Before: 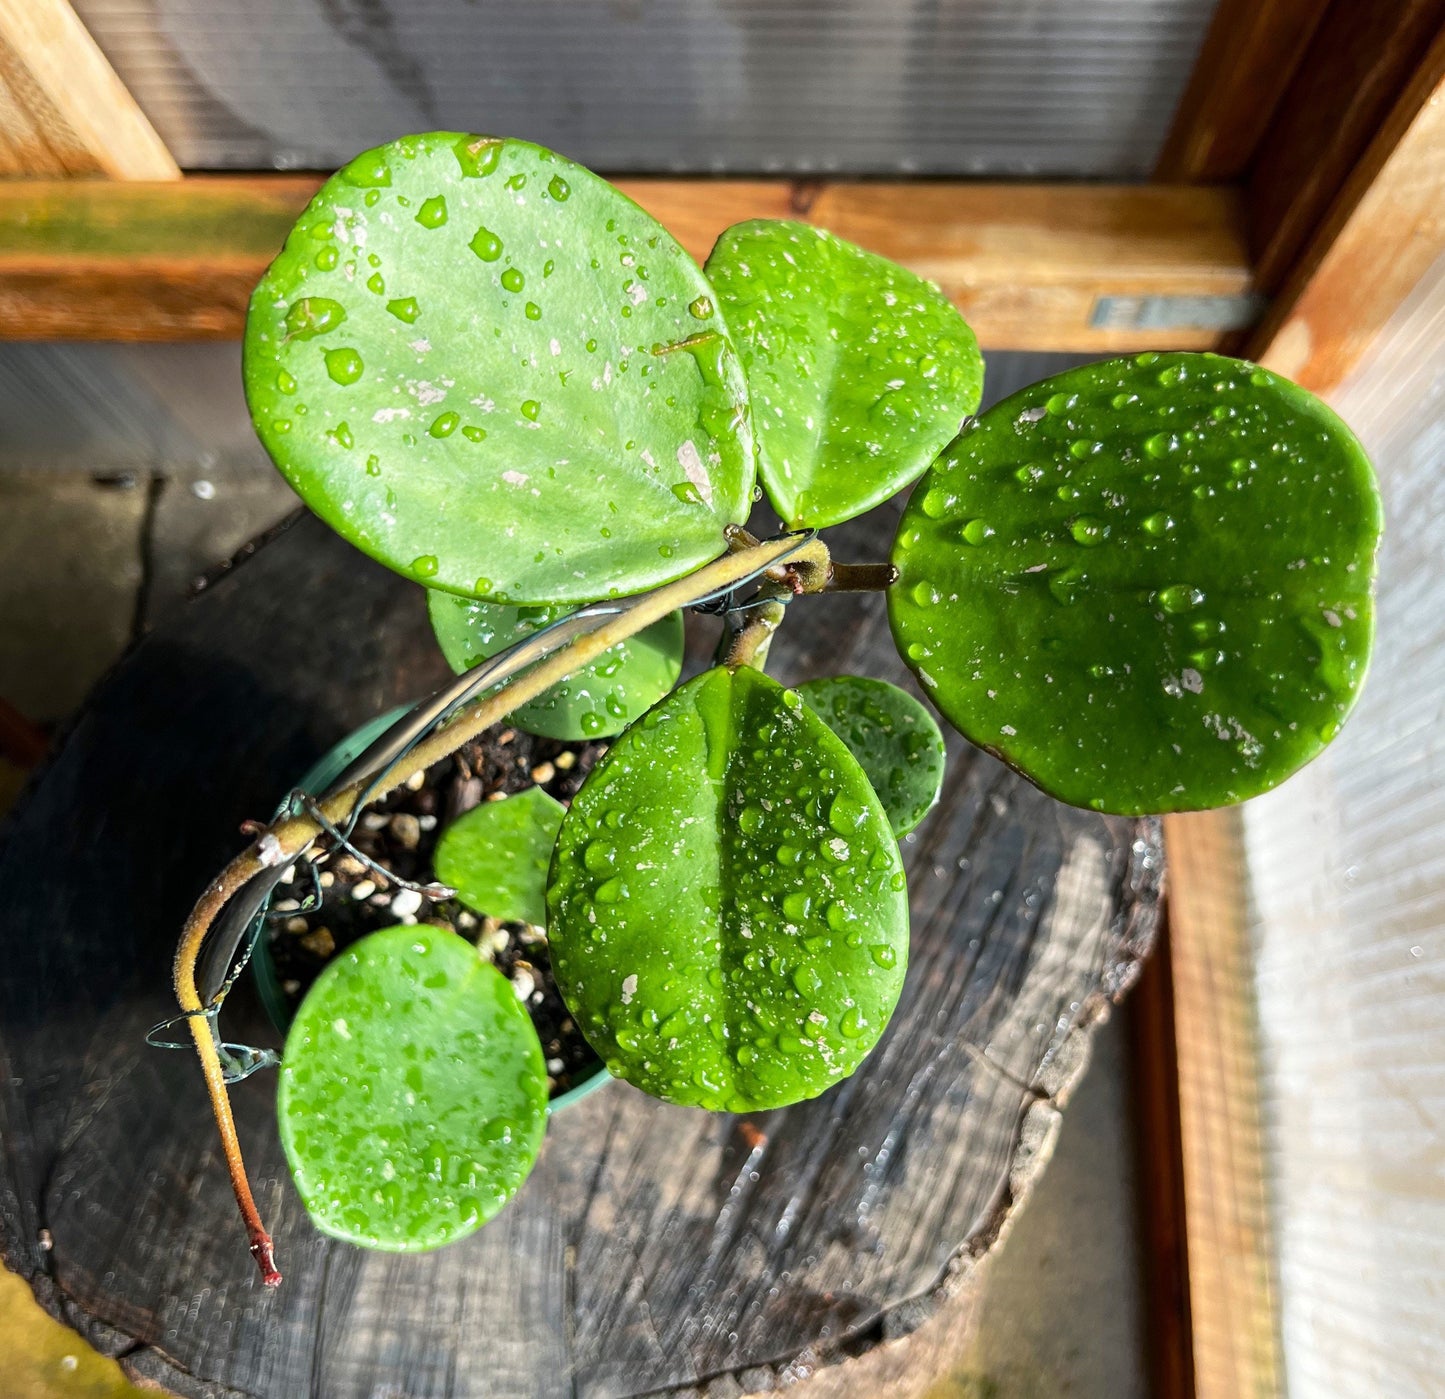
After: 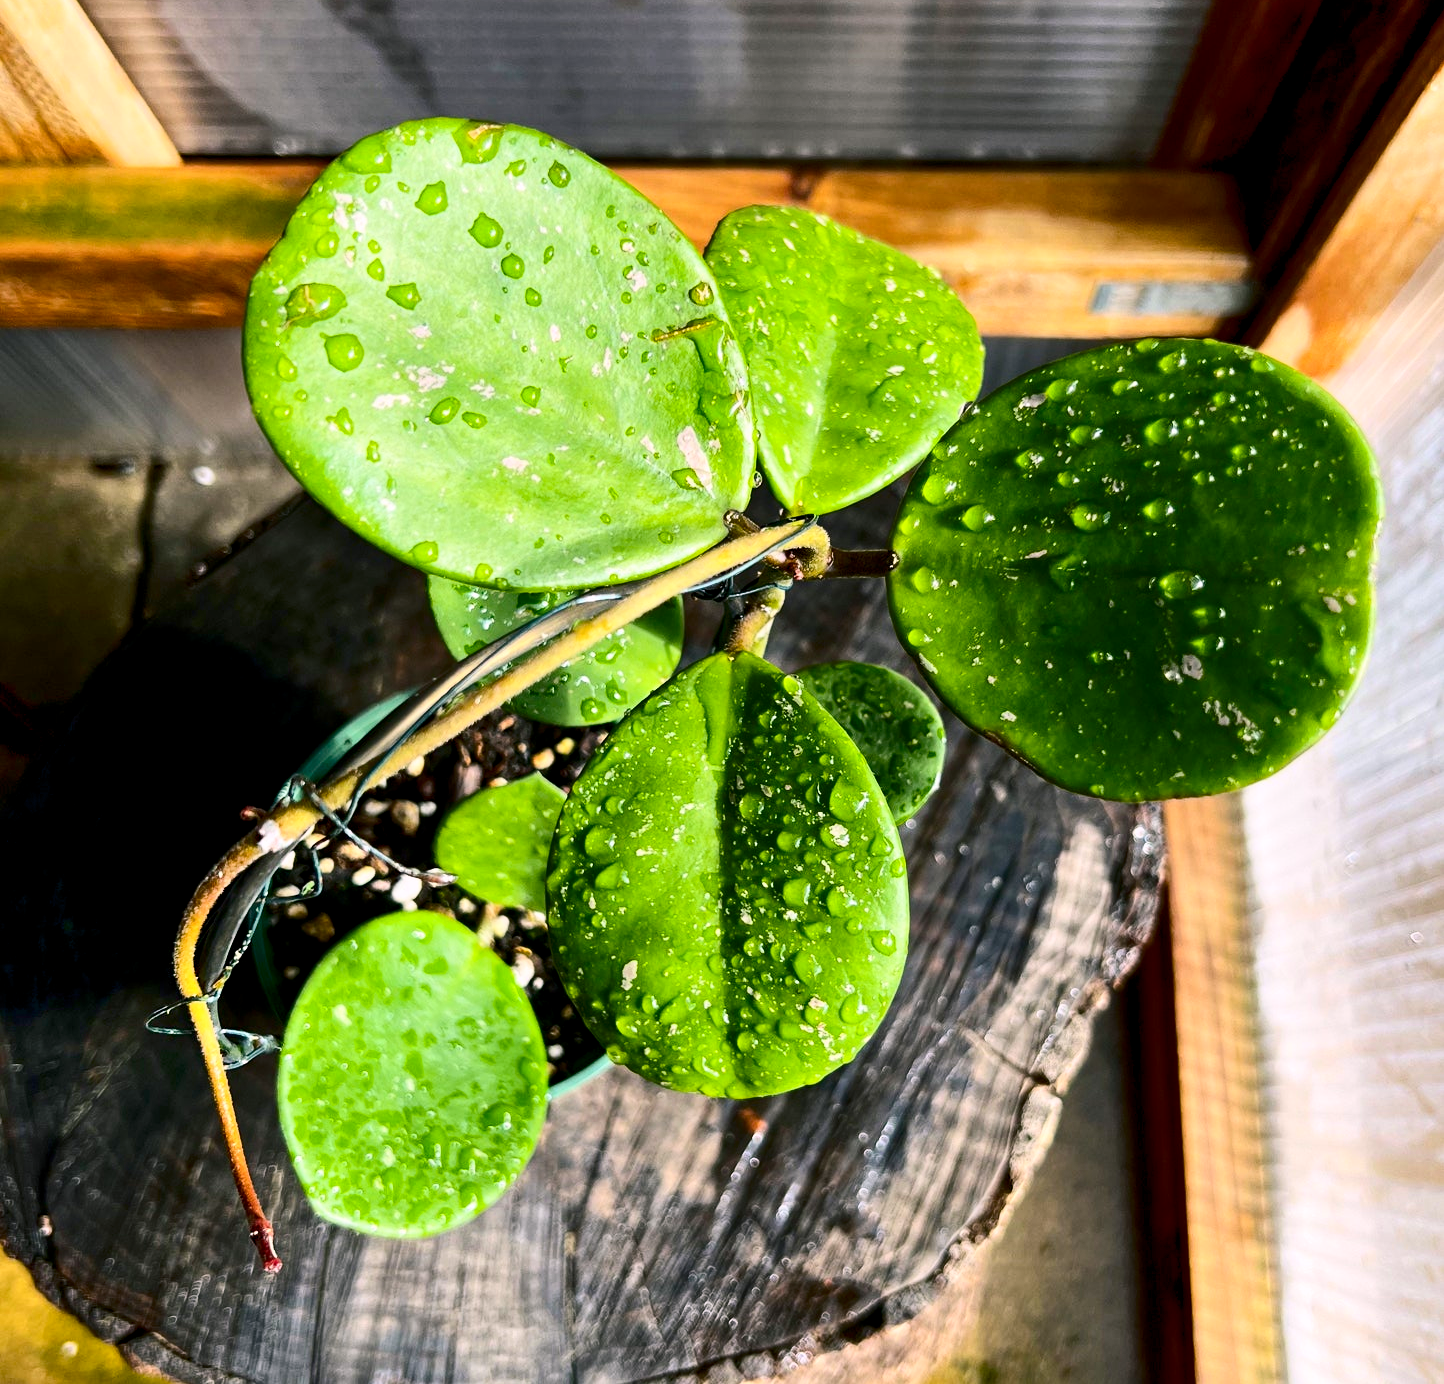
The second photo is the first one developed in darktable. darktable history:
color balance rgb: shadows lift › chroma 2%, shadows lift › hue 217.2°, power › chroma 0.25%, power › hue 60°, highlights gain › chroma 1.5%, highlights gain › hue 309.6°, global offset › luminance -0.5%, perceptual saturation grading › global saturation 15%, global vibrance 20%
crop: top 1.049%, right 0.001%
shadows and highlights: low approximation 0.01, soften with gaussian
contrast brightness saturation: contrast 0.28
